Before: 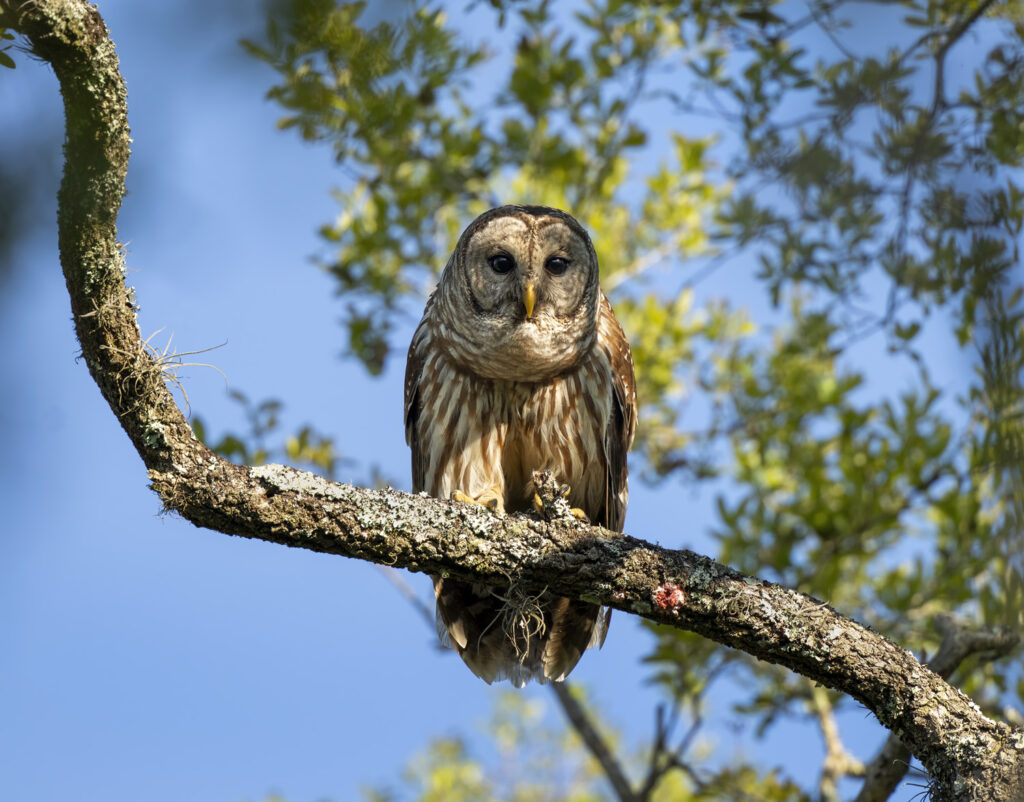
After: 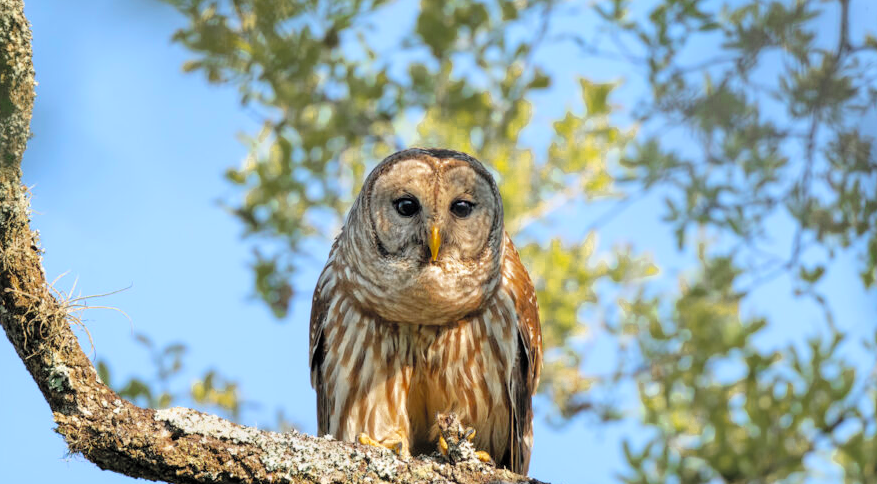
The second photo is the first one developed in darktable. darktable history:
global tonemap: drago (0.7, 100)
crop and rotate: left 9.345%, top 7.22%, right 4.982%, bottom 32.331%
color zones: curves: ch0 [(0.11, 0.396) (0.195, 0.36) (0.25, 0.5) (0.303, 0.412) (0.357, 0.544) (0.75, 0.5) (0.967, 0.328)]; ch1 [(0, 0.468) (0.112, 0.512) (0.202, 0.6) (0.25, 0.5) (0.307, 0.352) (0.357, 0.544) (0.75, 0.5) (0.963, 0.524)]
